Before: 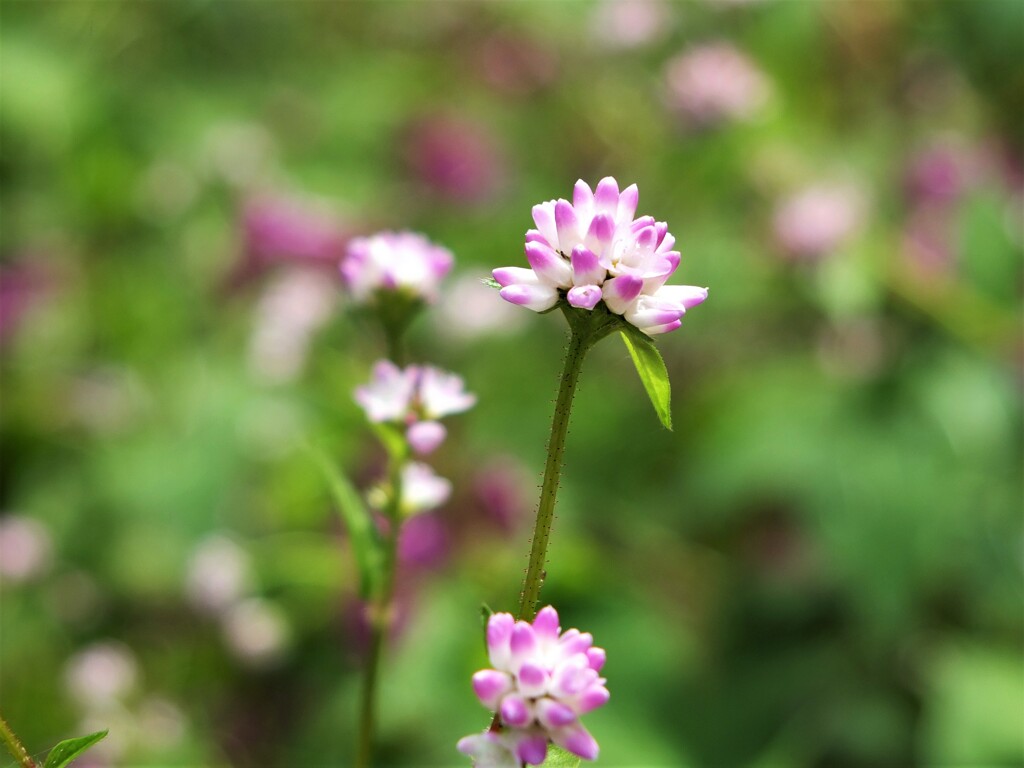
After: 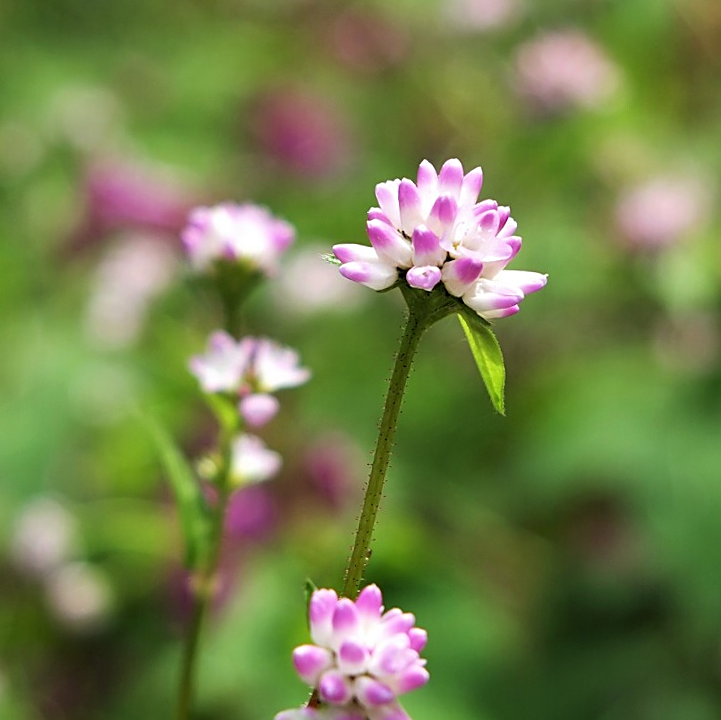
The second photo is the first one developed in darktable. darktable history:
crop and rotate: angle -2.83°, left 13.946%, top 0.029%, right 11.007%, bottom 0.06%
sharpen: amount 0.494
